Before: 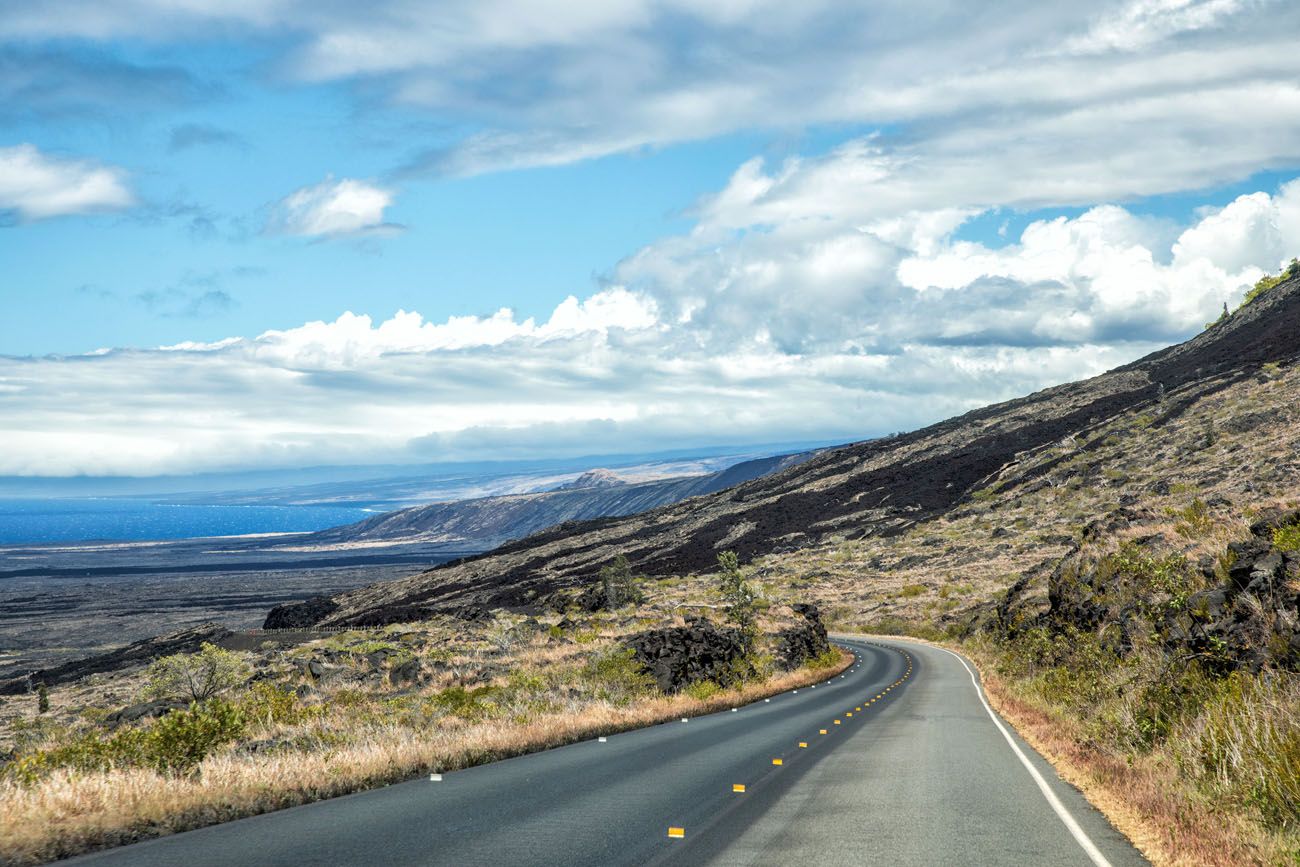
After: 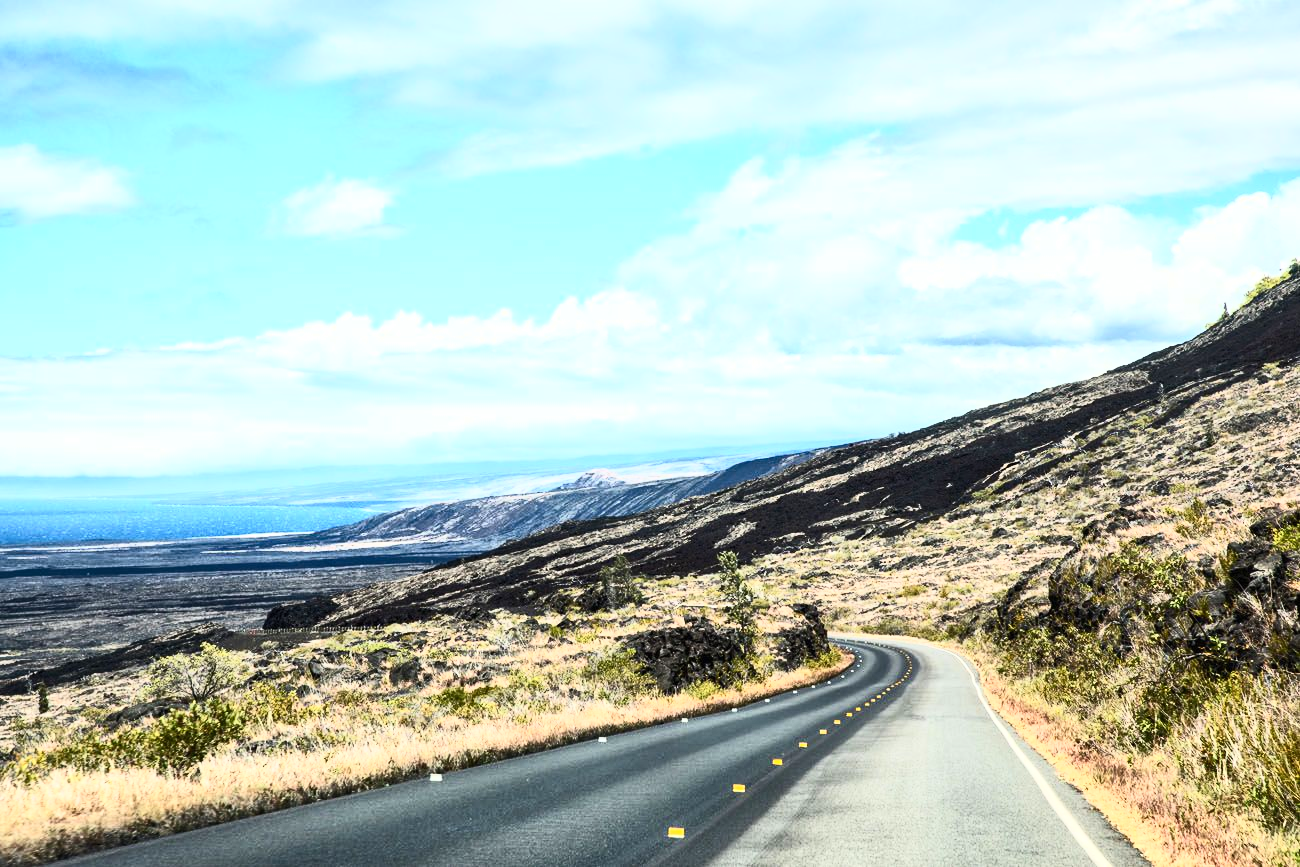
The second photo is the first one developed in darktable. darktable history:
contrast brightness saturation: contrast 0.602, brightness 0.354, saturation 0.14
